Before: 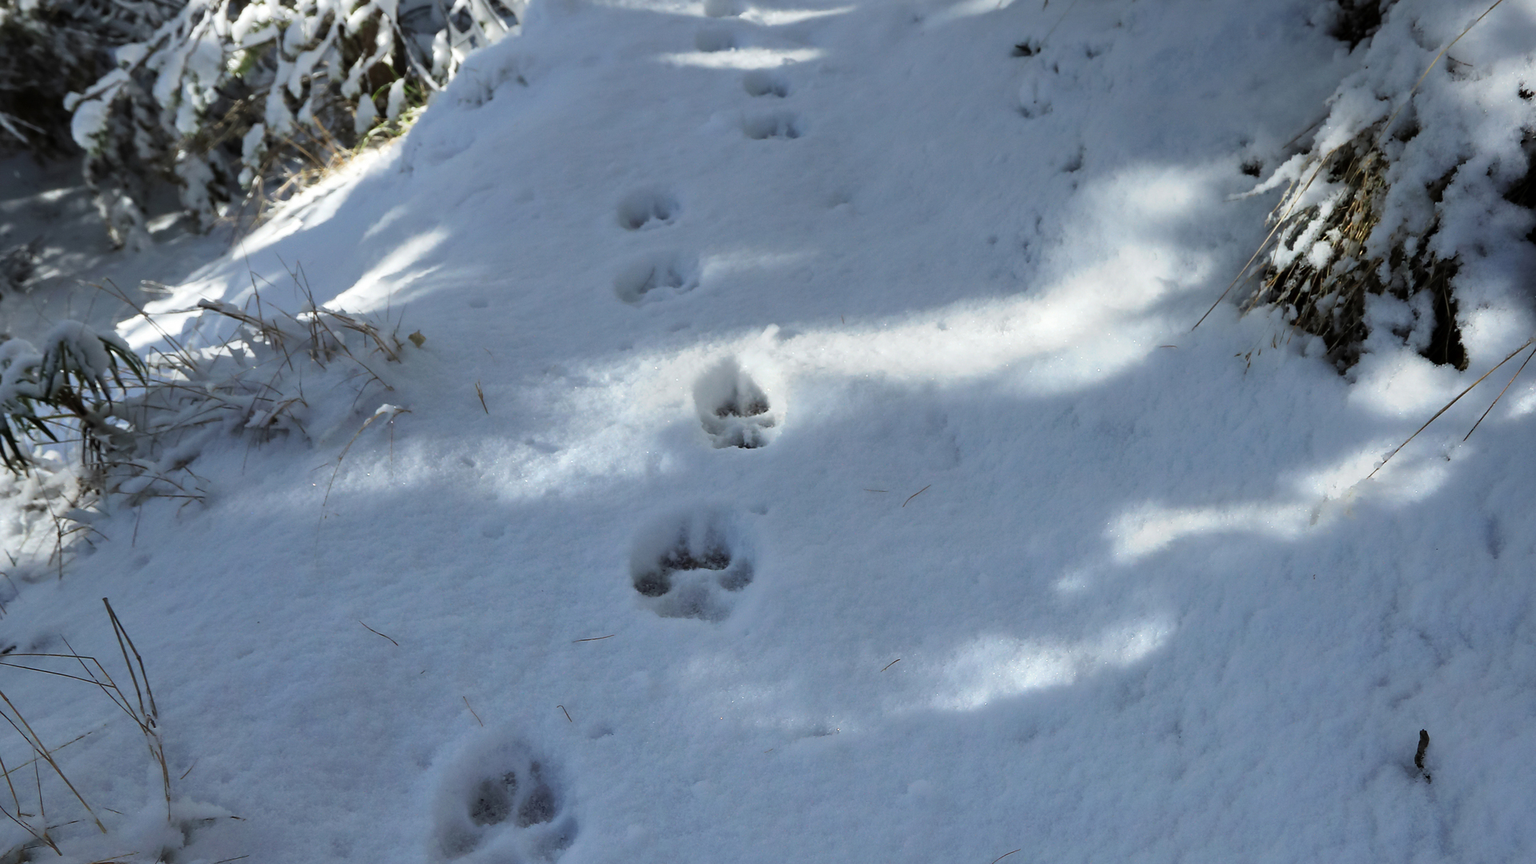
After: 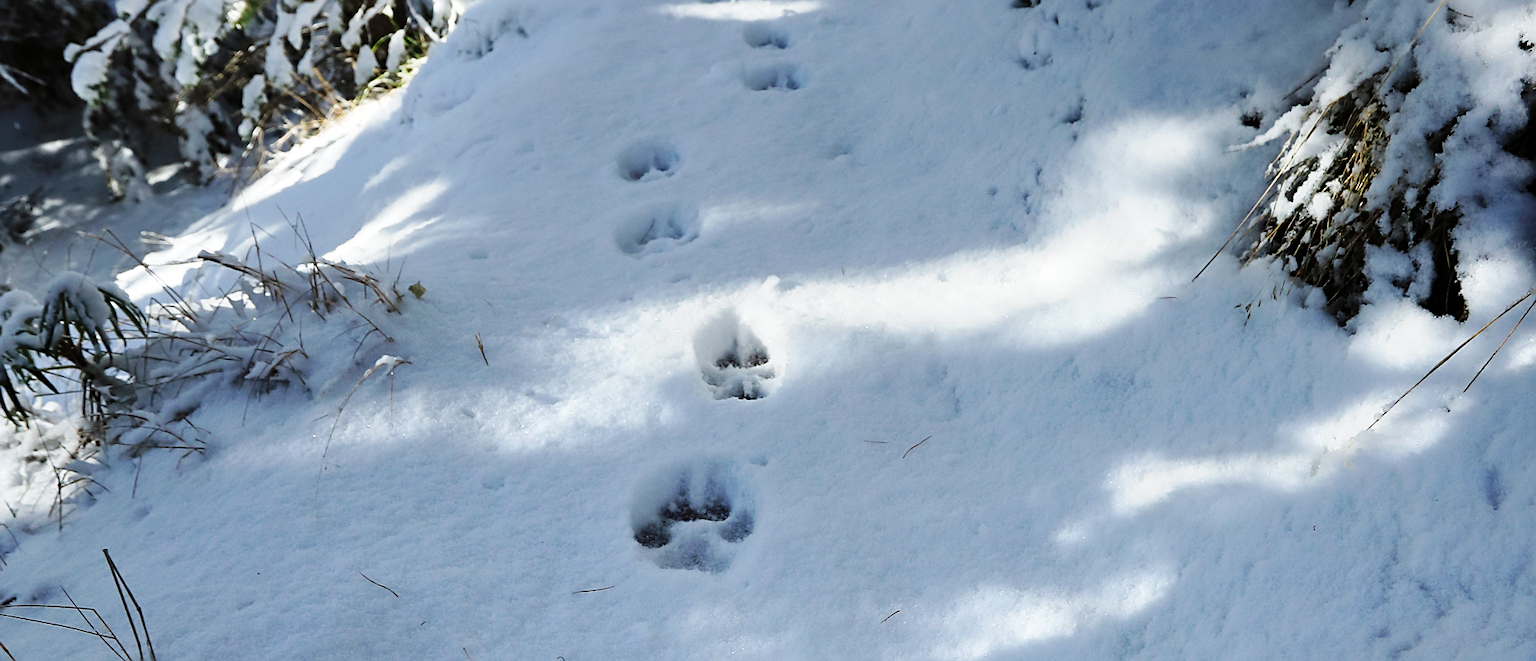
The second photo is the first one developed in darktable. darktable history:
sharpen: on, module defaults
tone equalizer: on, module defaults
contrast brightness saturation: saturation -0.048
base curve: curves: ch0 [(0, 0) (0.036, 0.025) (0.121, 0.166) (0.206, 0.329) (0.605, 0.79) (1, 1)], preserve colors none
exposure: compensate highlight preservation false
crop: top 5.684%, bottom 17.723%
